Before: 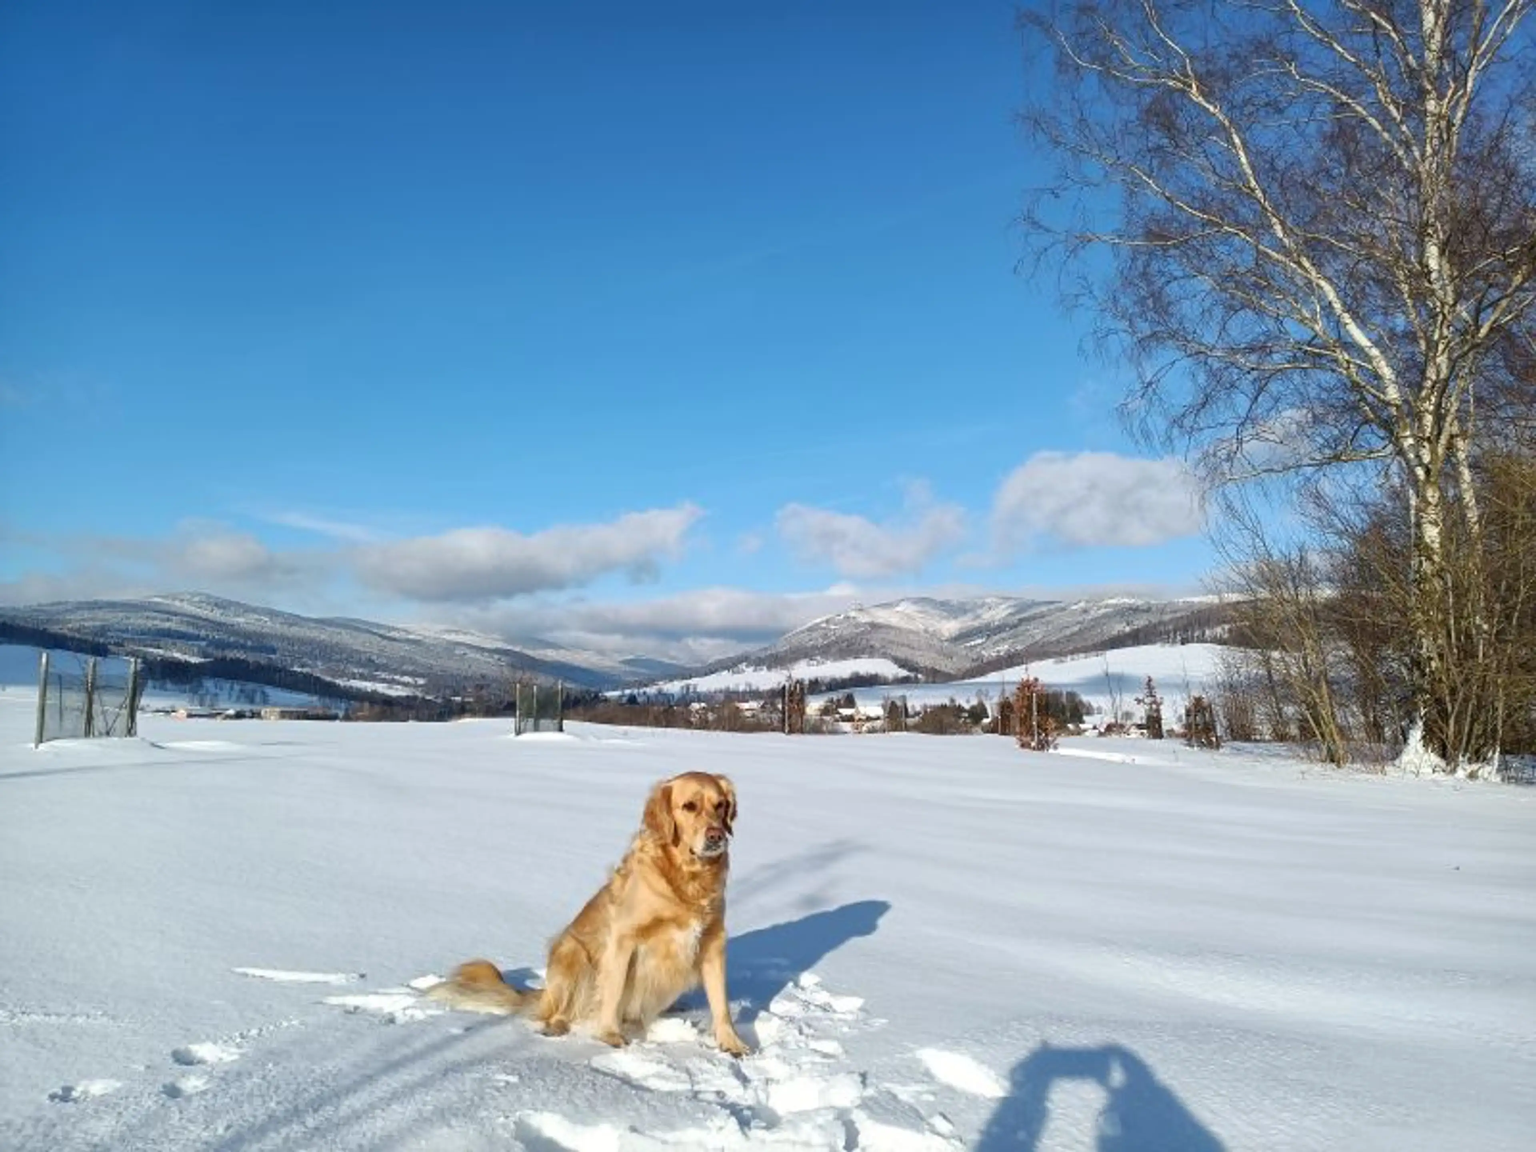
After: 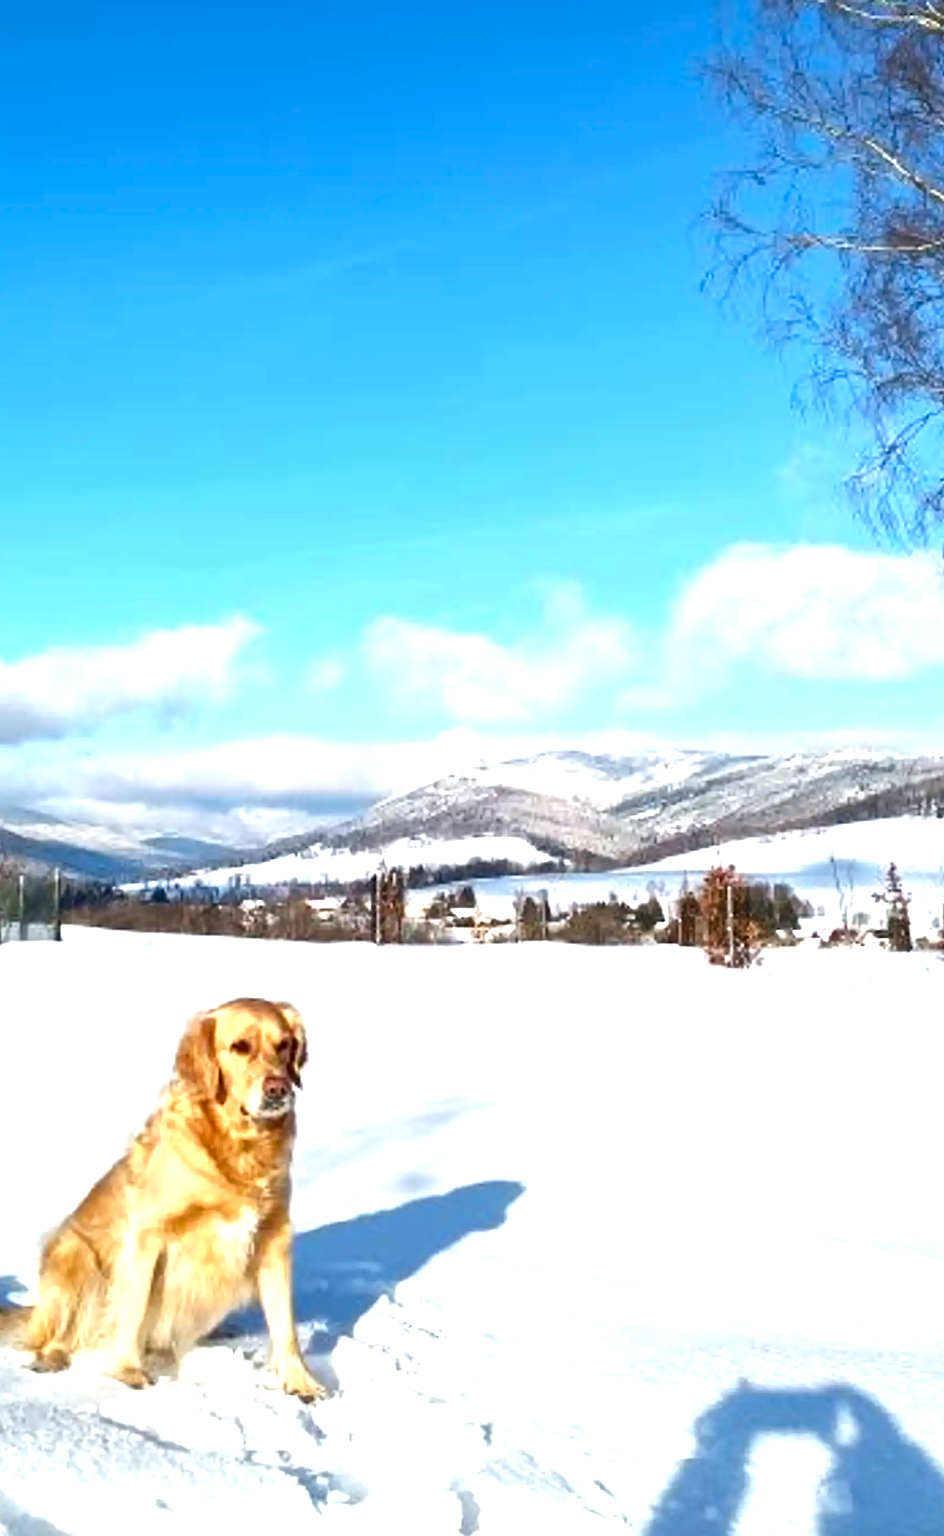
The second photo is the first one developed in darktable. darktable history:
exposure: black level correction 0, exposure 1 EV, compensate exposure bias true, compensate highlight preservation false
contrast brightness saturation: contrast 0.069, brightness -0.138, saturation 0.115
crop: left 33.867%, top 5.936%, right 22.769%
